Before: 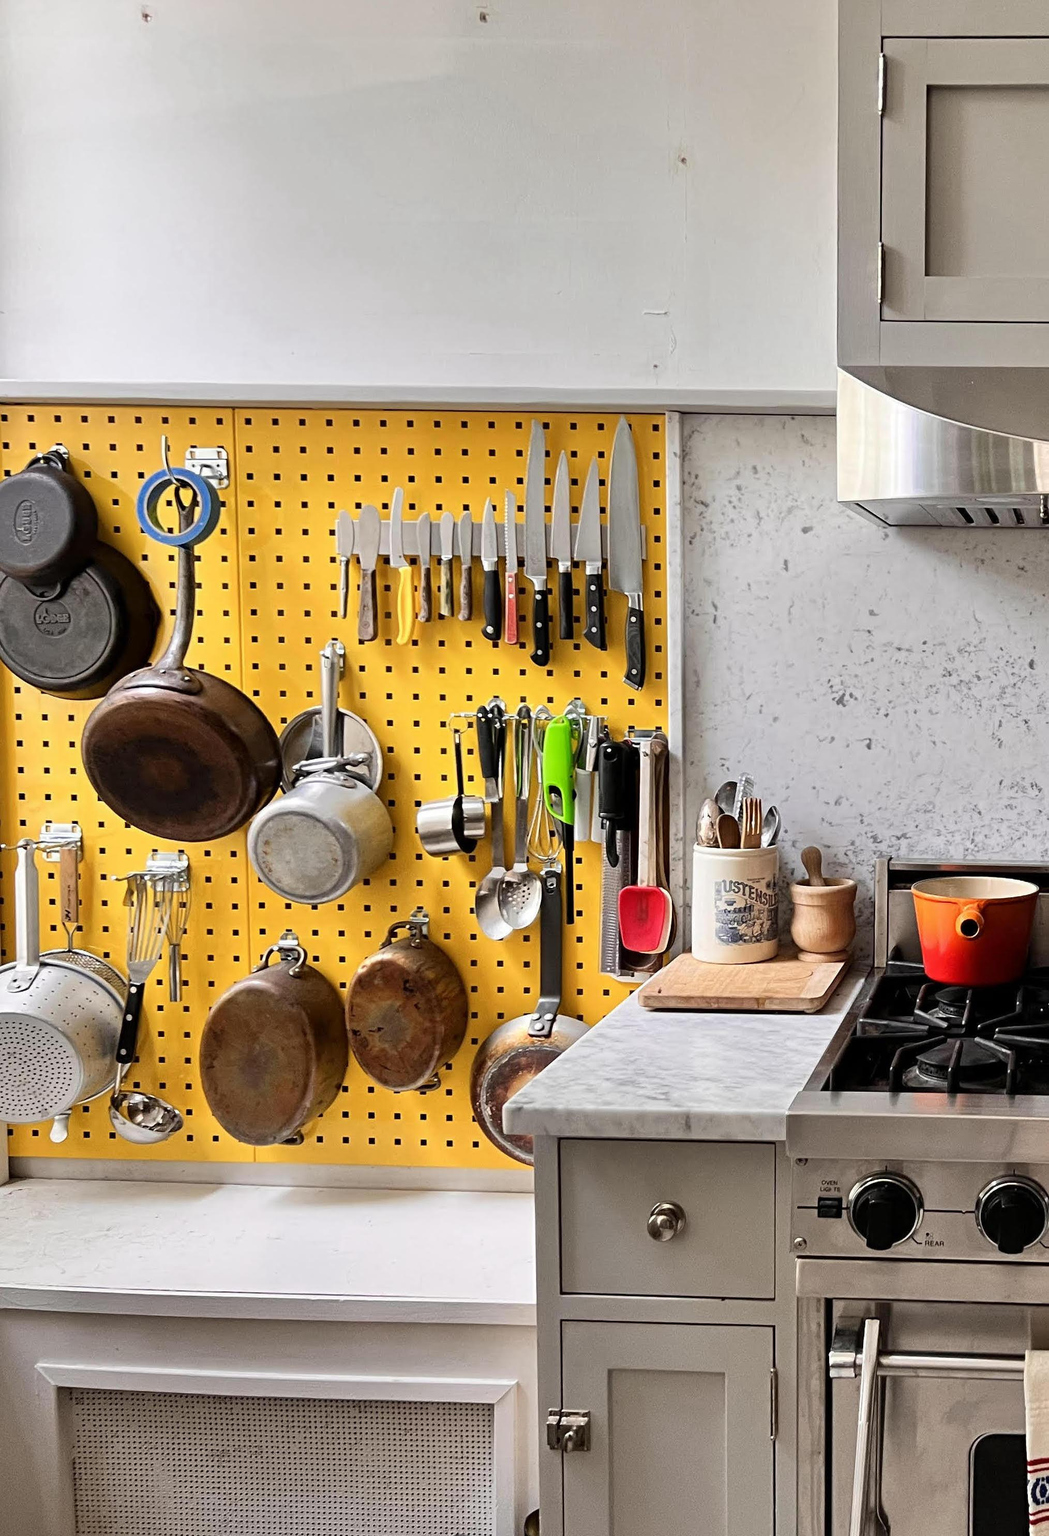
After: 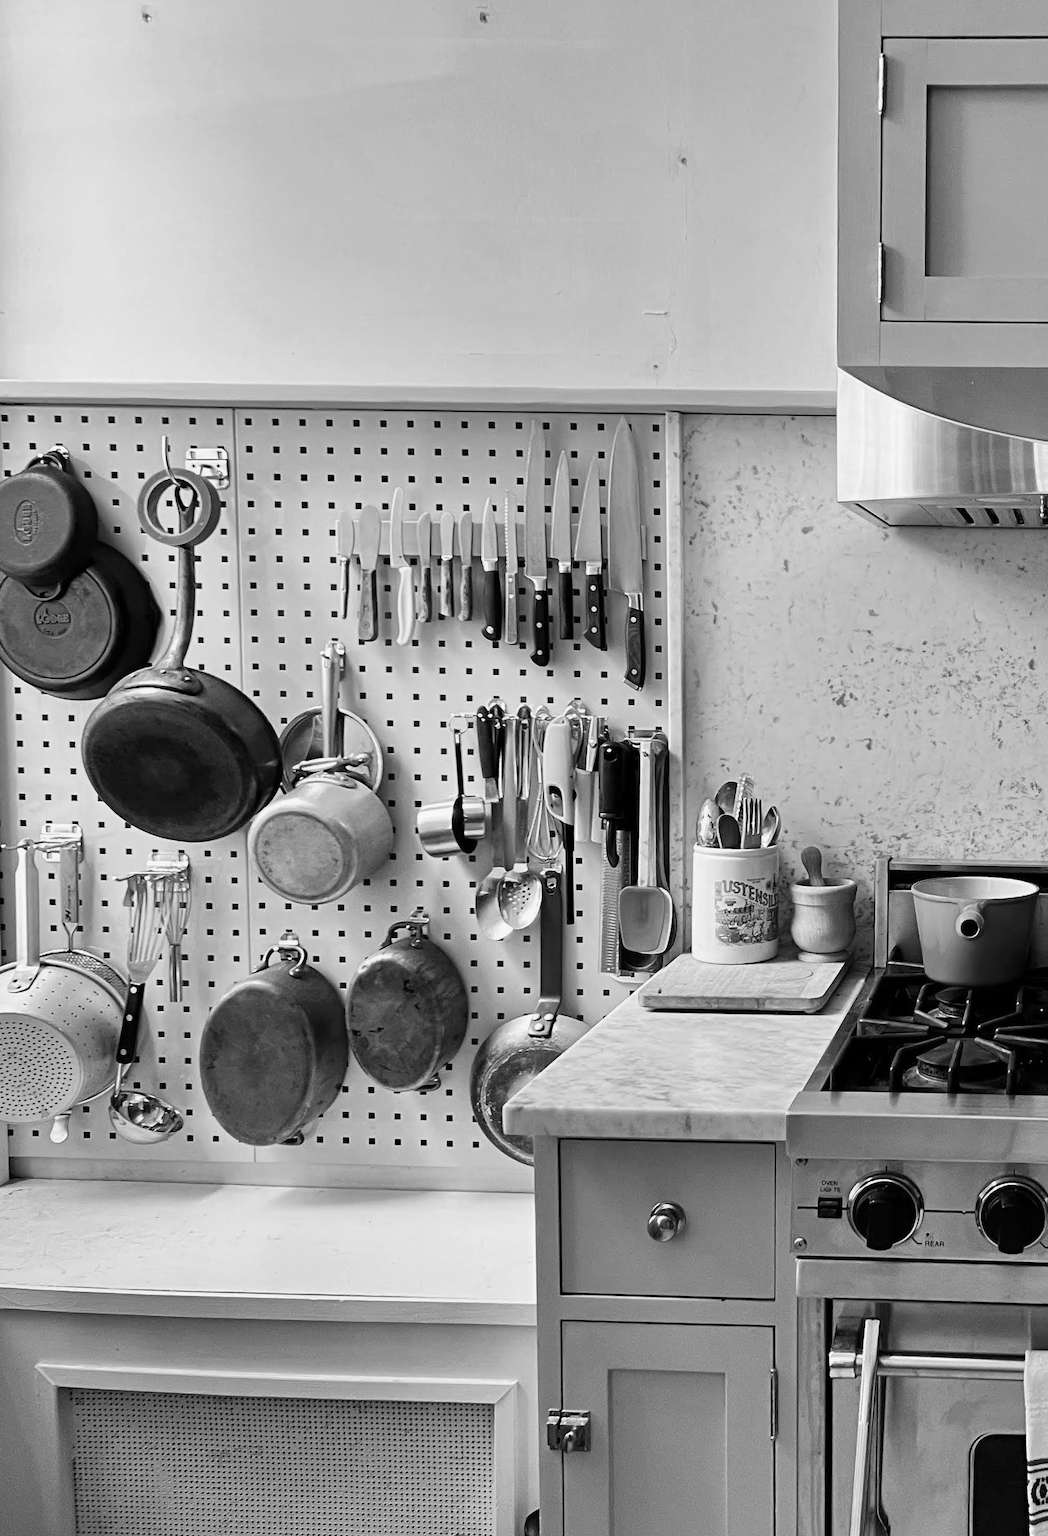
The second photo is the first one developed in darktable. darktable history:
color correction: highlights a* 12.23, highlights b* 5.41
monochrome: a 32, b 64, size 2.3
white balance: red 0.988, blue 1.017
velvia: on, module defaults
tone equalizer: -7 EV 0.13 EV, smoothing diameter 25%, edges refinement/feathering 10, preserve details guided filter
